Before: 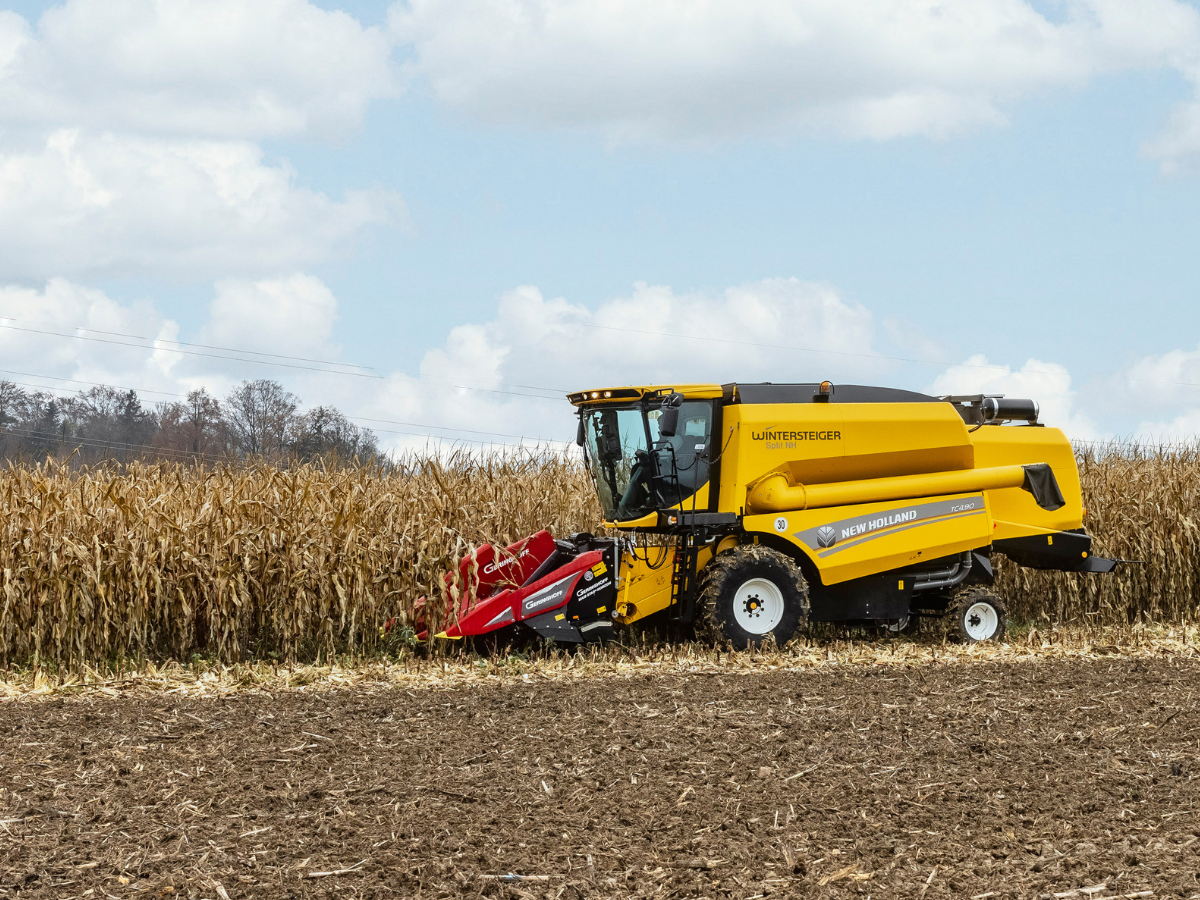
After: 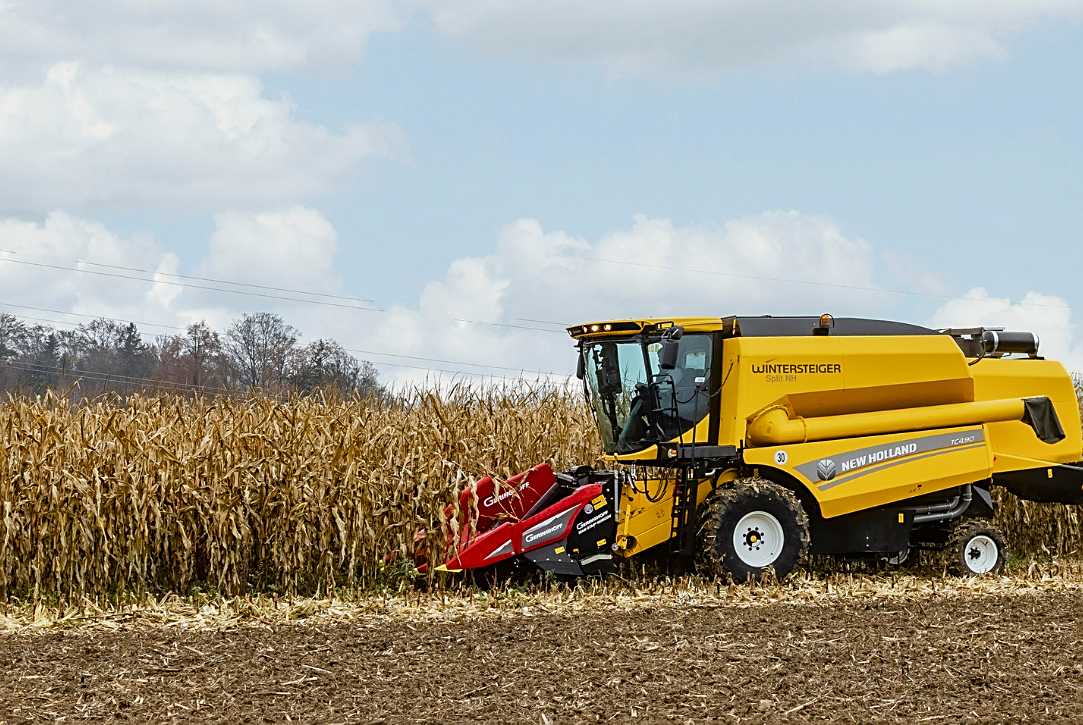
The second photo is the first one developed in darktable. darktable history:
sharpen: on, module defaults
exposure: exposure -0.116 EV, compensate exposure bias true, compensate highlight preservation false
crop: top 7.49%, right 9.717%, bottom 11.943%
color balance rgb: perceptual saturation grading › global saturation 20%, perceptual saturation grading › highlights -25%, perceptual saturation grading › shadows 25%
